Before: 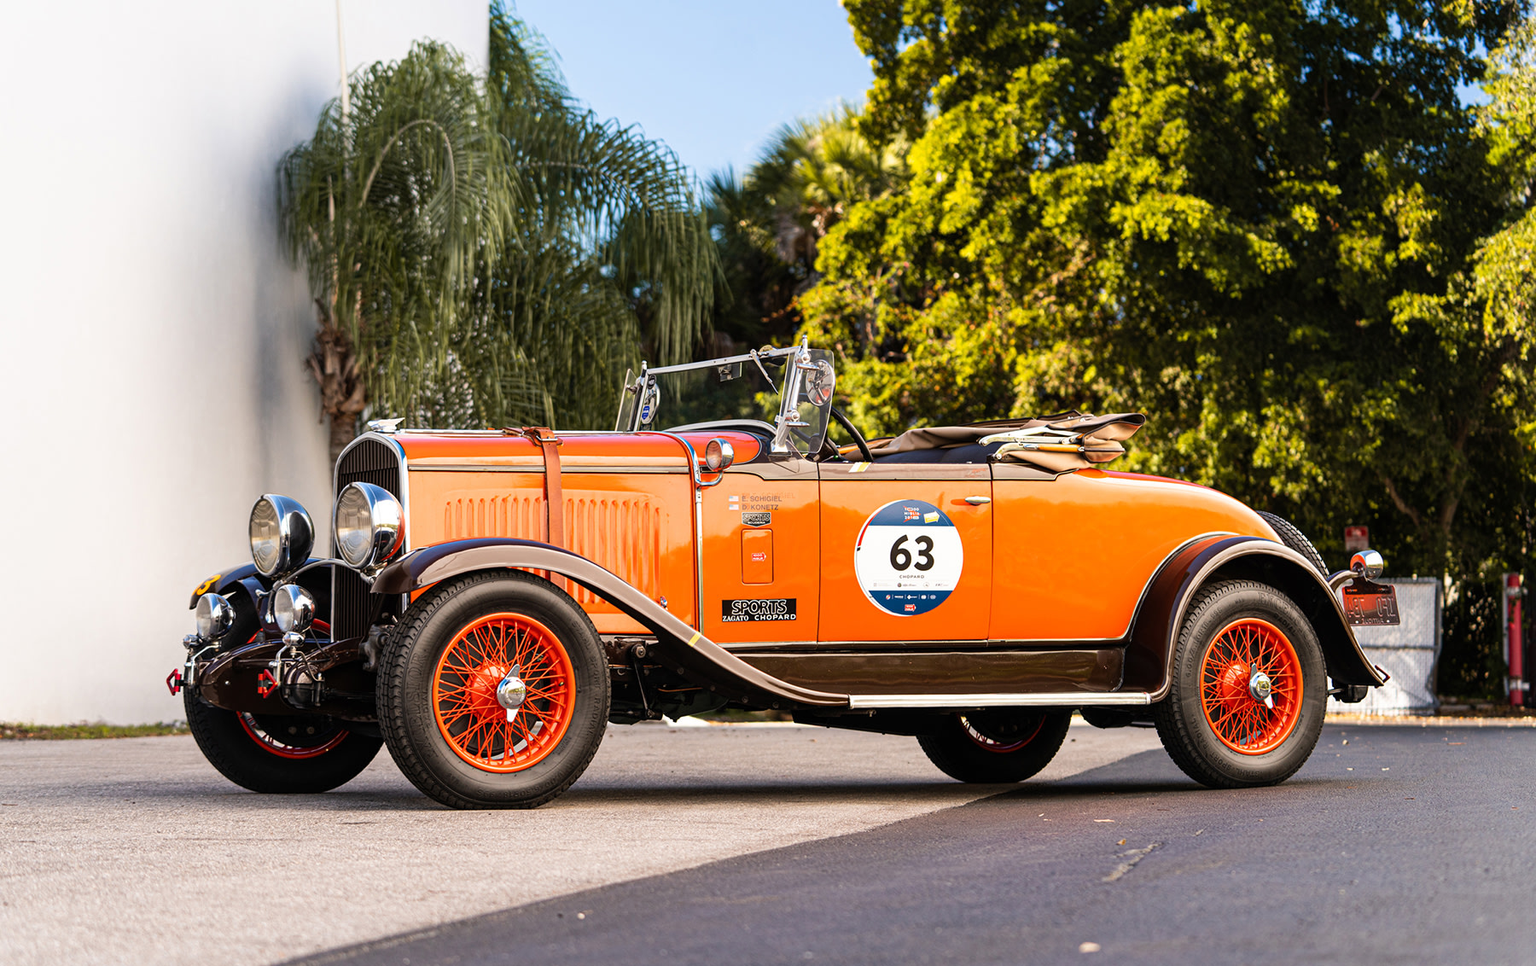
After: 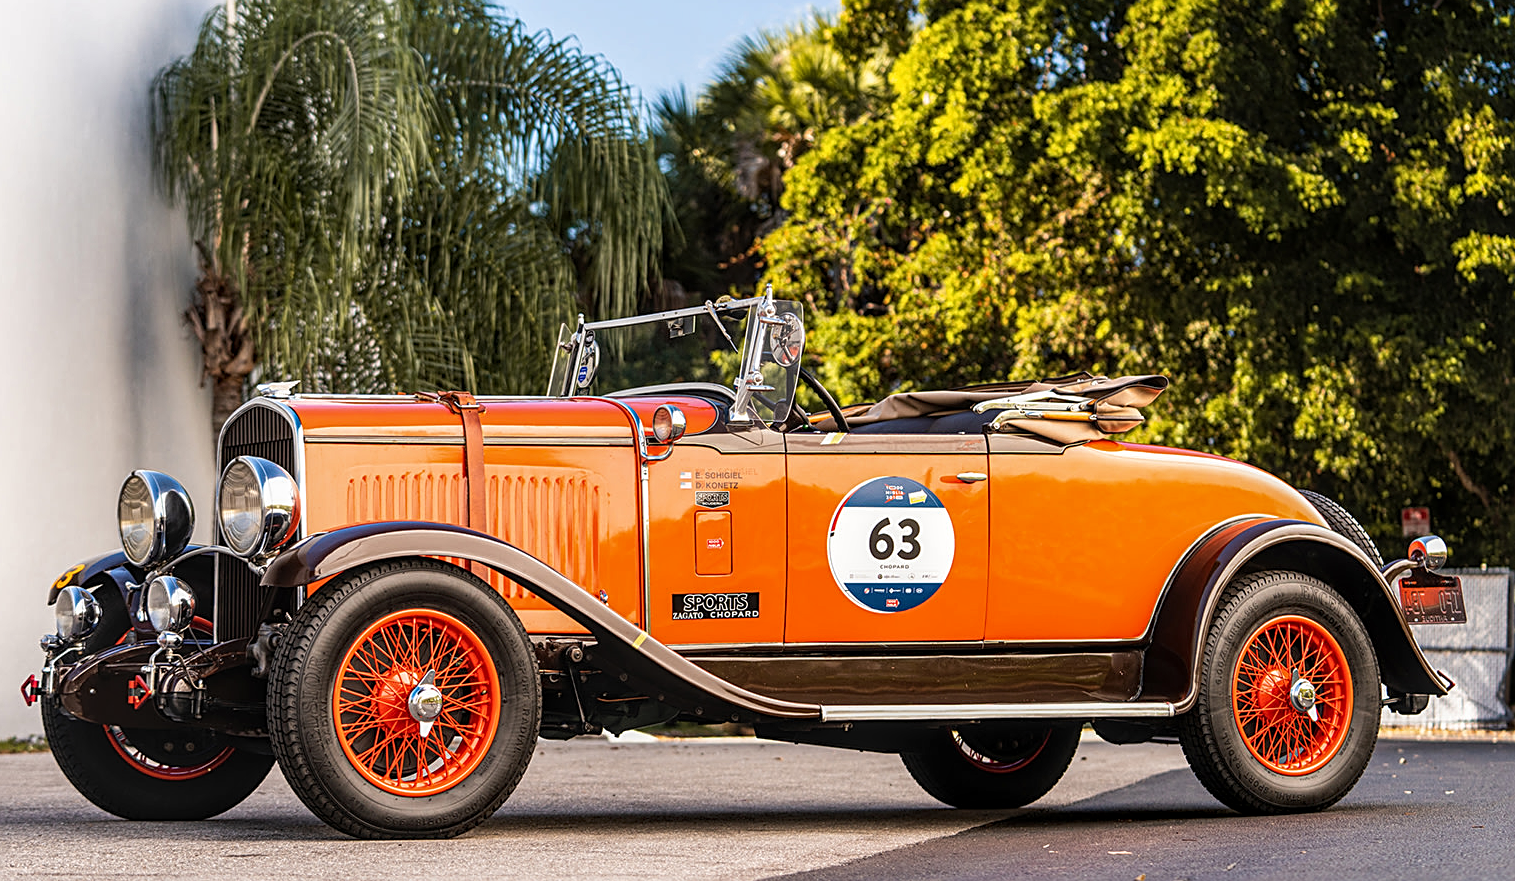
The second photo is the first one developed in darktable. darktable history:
sharpen: on, module defaults
exposure: exposure -0.012 EV, compensate highlight preservation false
crop and rotate: left 9.698%, top 9.688%, right 6.099%, bottom 12.452%
local contrast: on, module defaults
